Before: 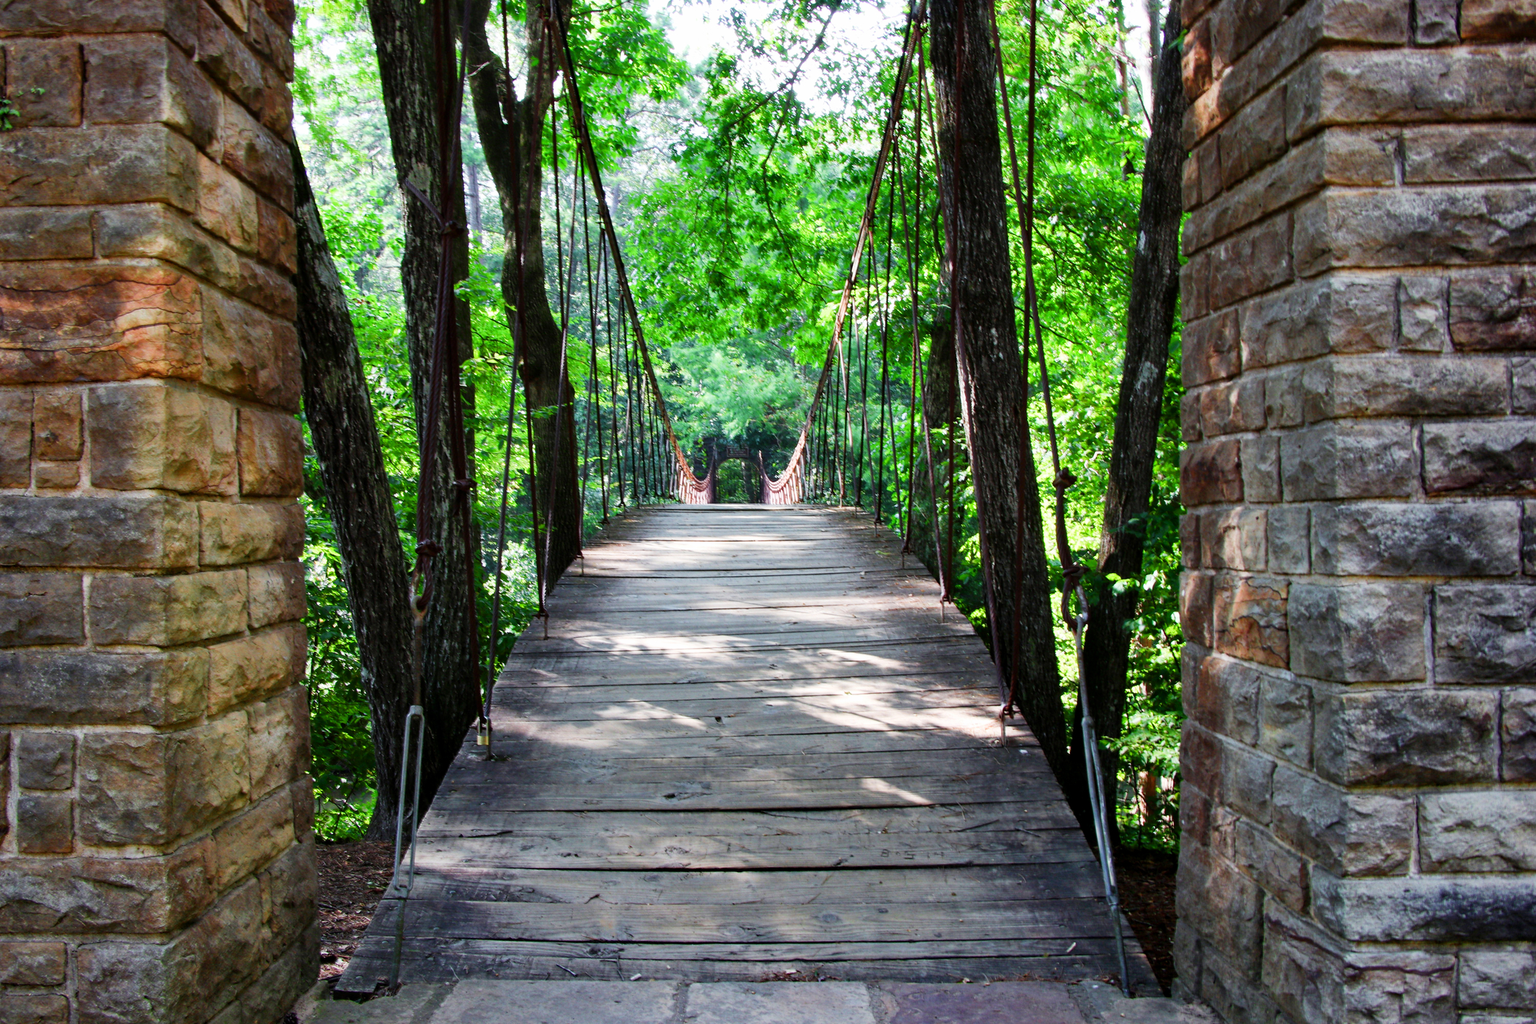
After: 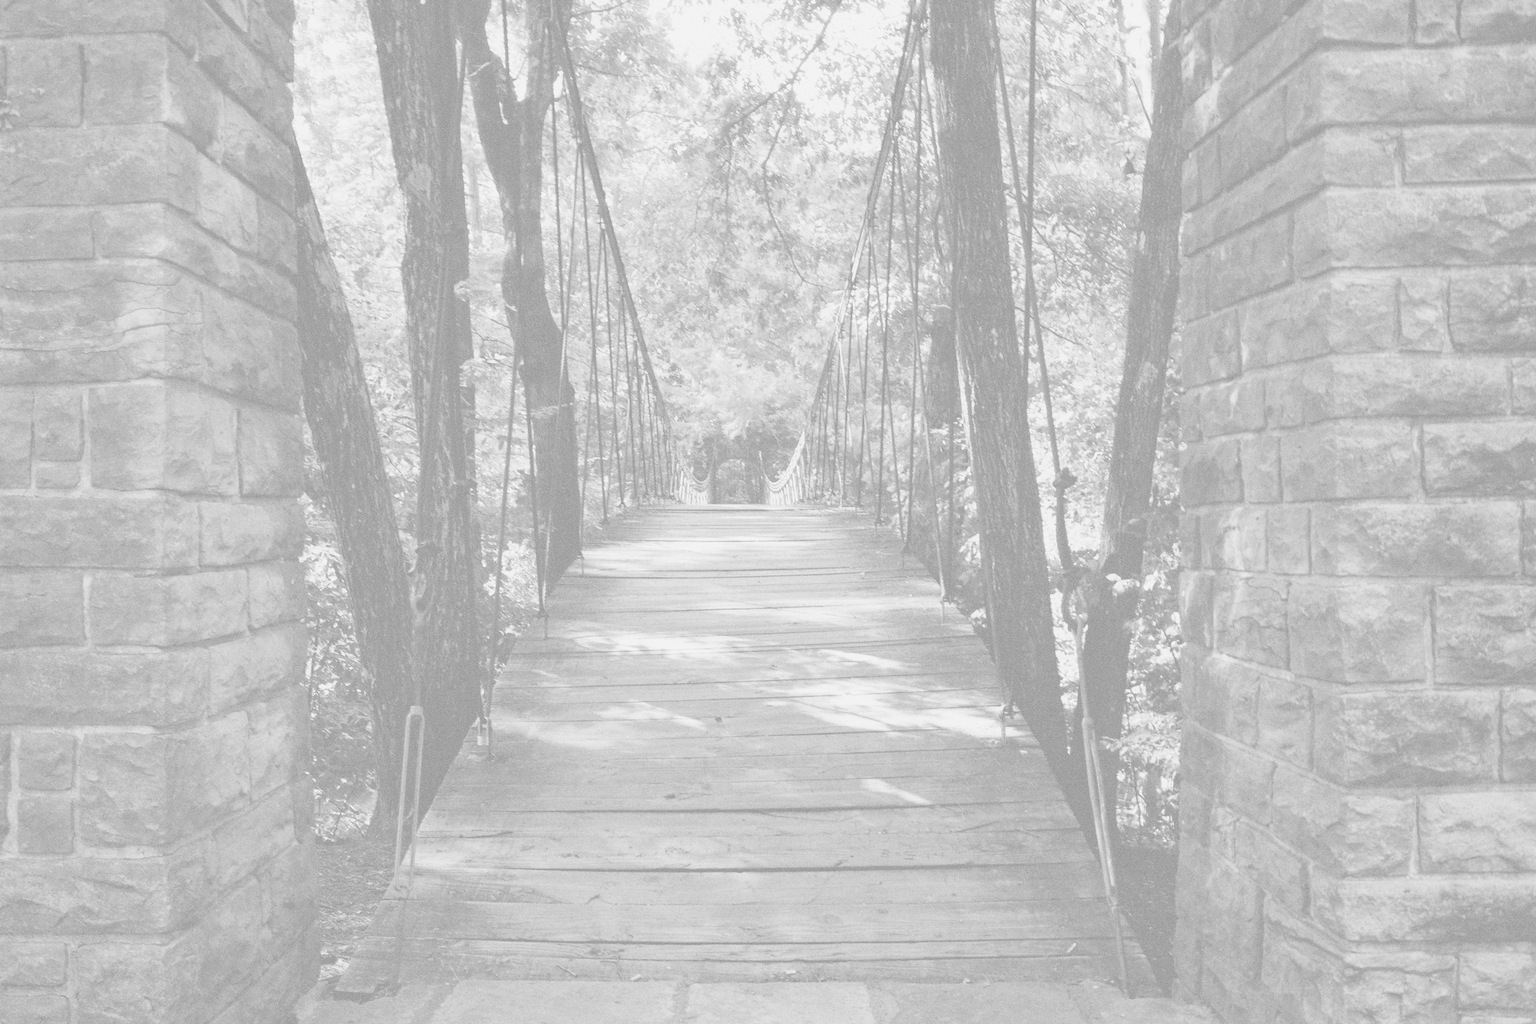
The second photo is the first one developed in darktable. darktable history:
color balance rgb: perceptual saturation grading › global saturation 20%, global vibrance 20%
monochrome: a 32, b 64, size 2.3
grain: coarseness 0.09 ISO
colorize: hue 331.2°, saturation 75%, source mix 30.28%, lightness 70.52%, version 1
